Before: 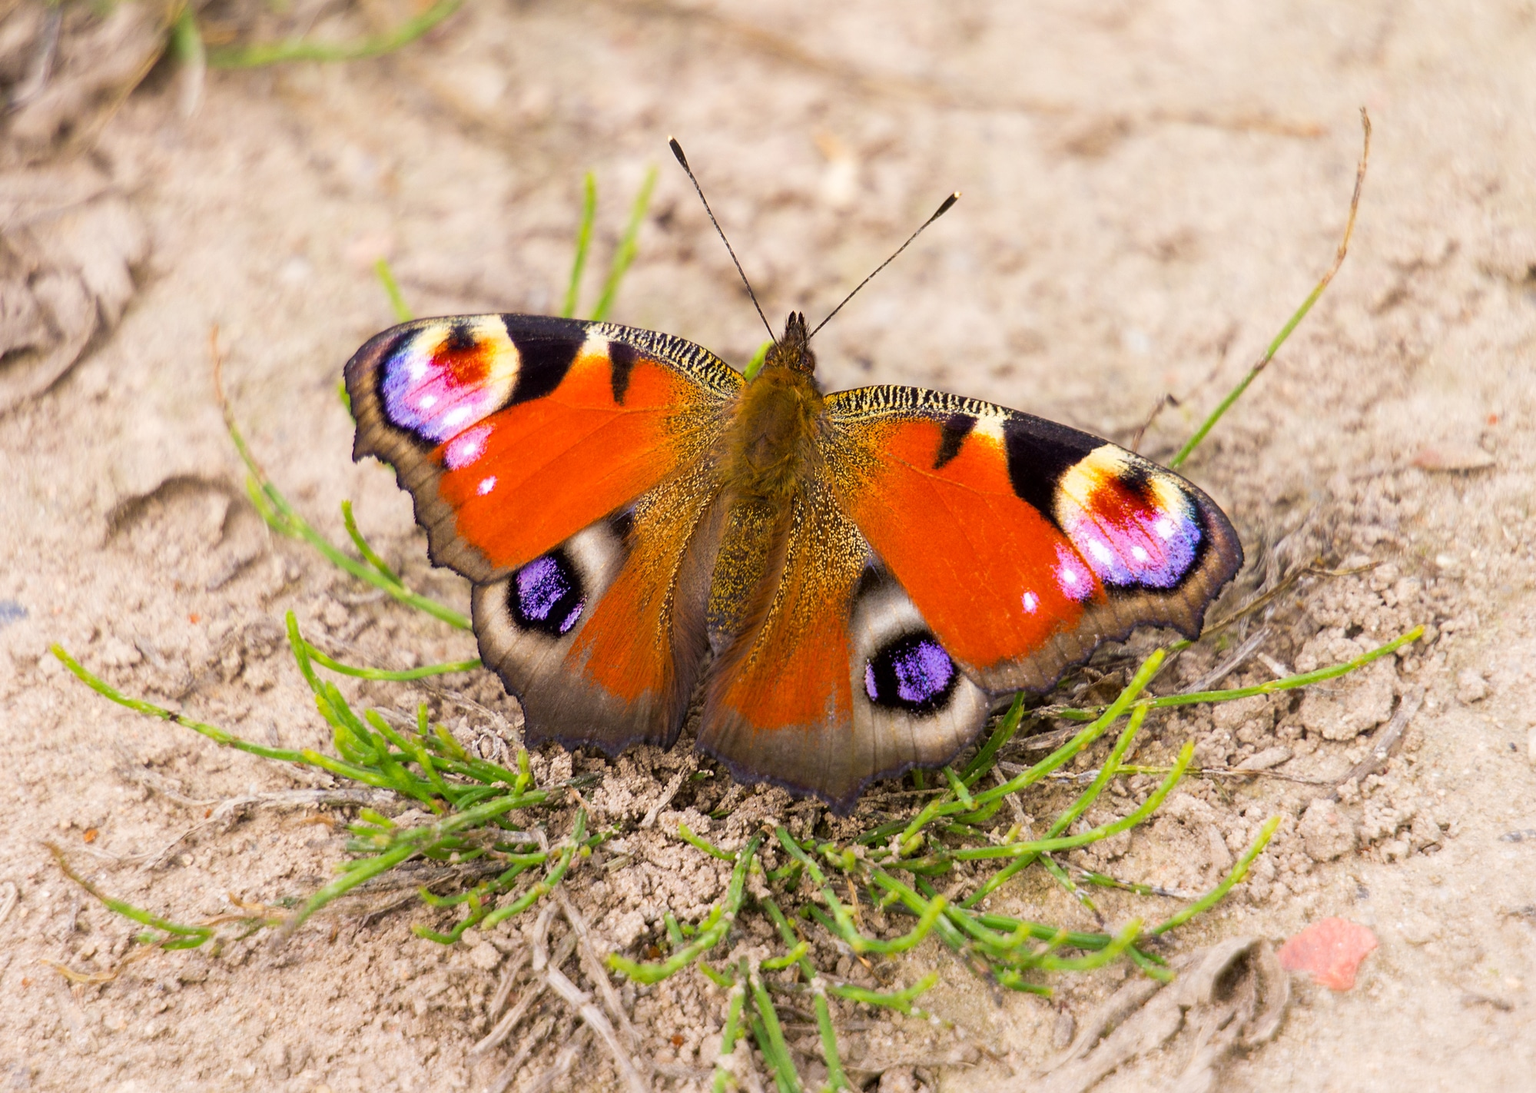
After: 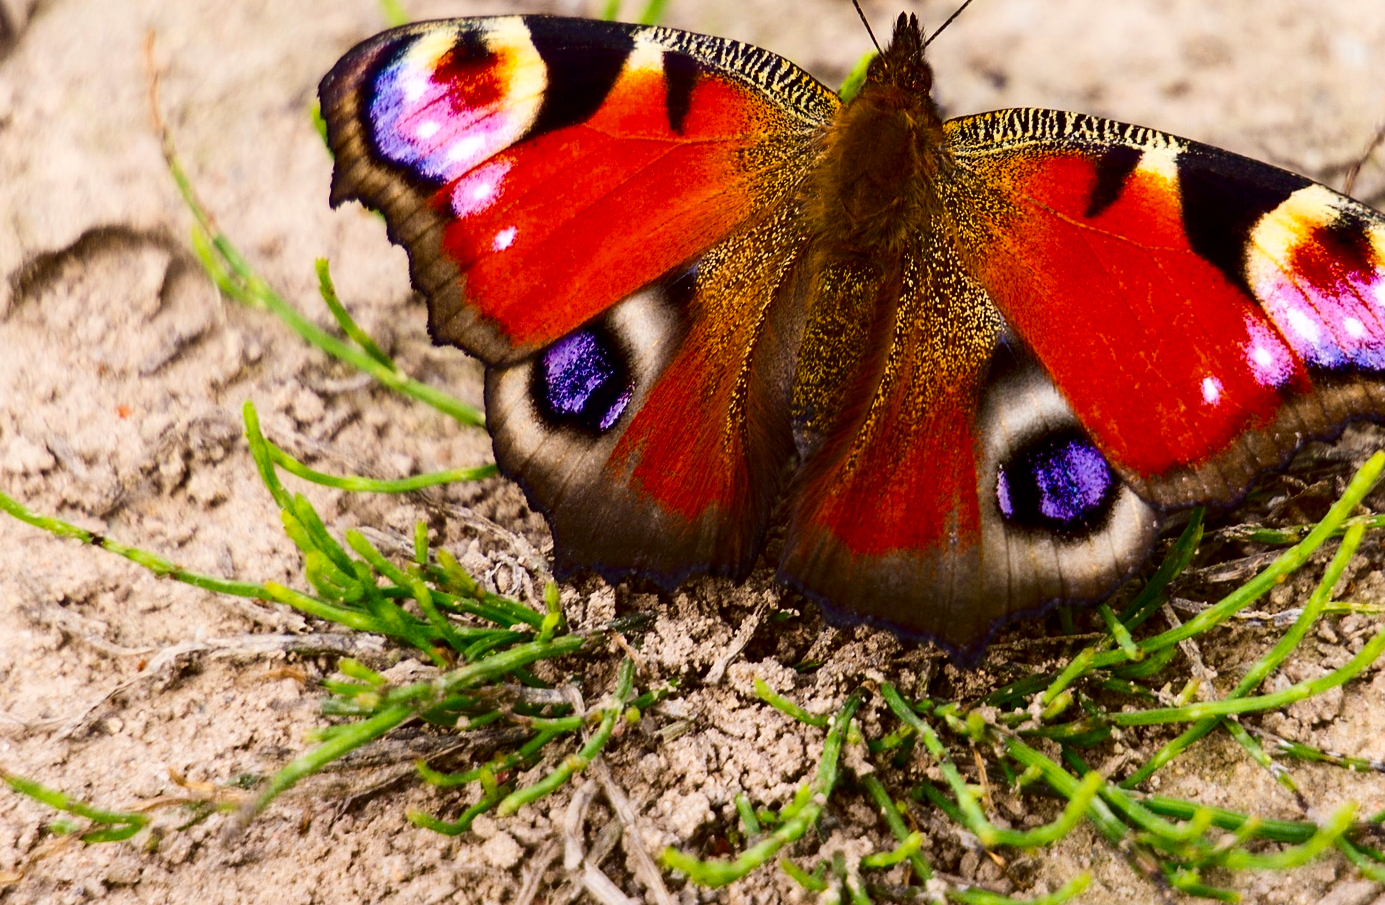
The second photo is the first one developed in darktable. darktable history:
contrast brightness saturation: contrast 0.24, brightness -0.24, saturation 0.14
crop: left 6.488%, top 27.668%, right 24.183%, bottom 8.656%
